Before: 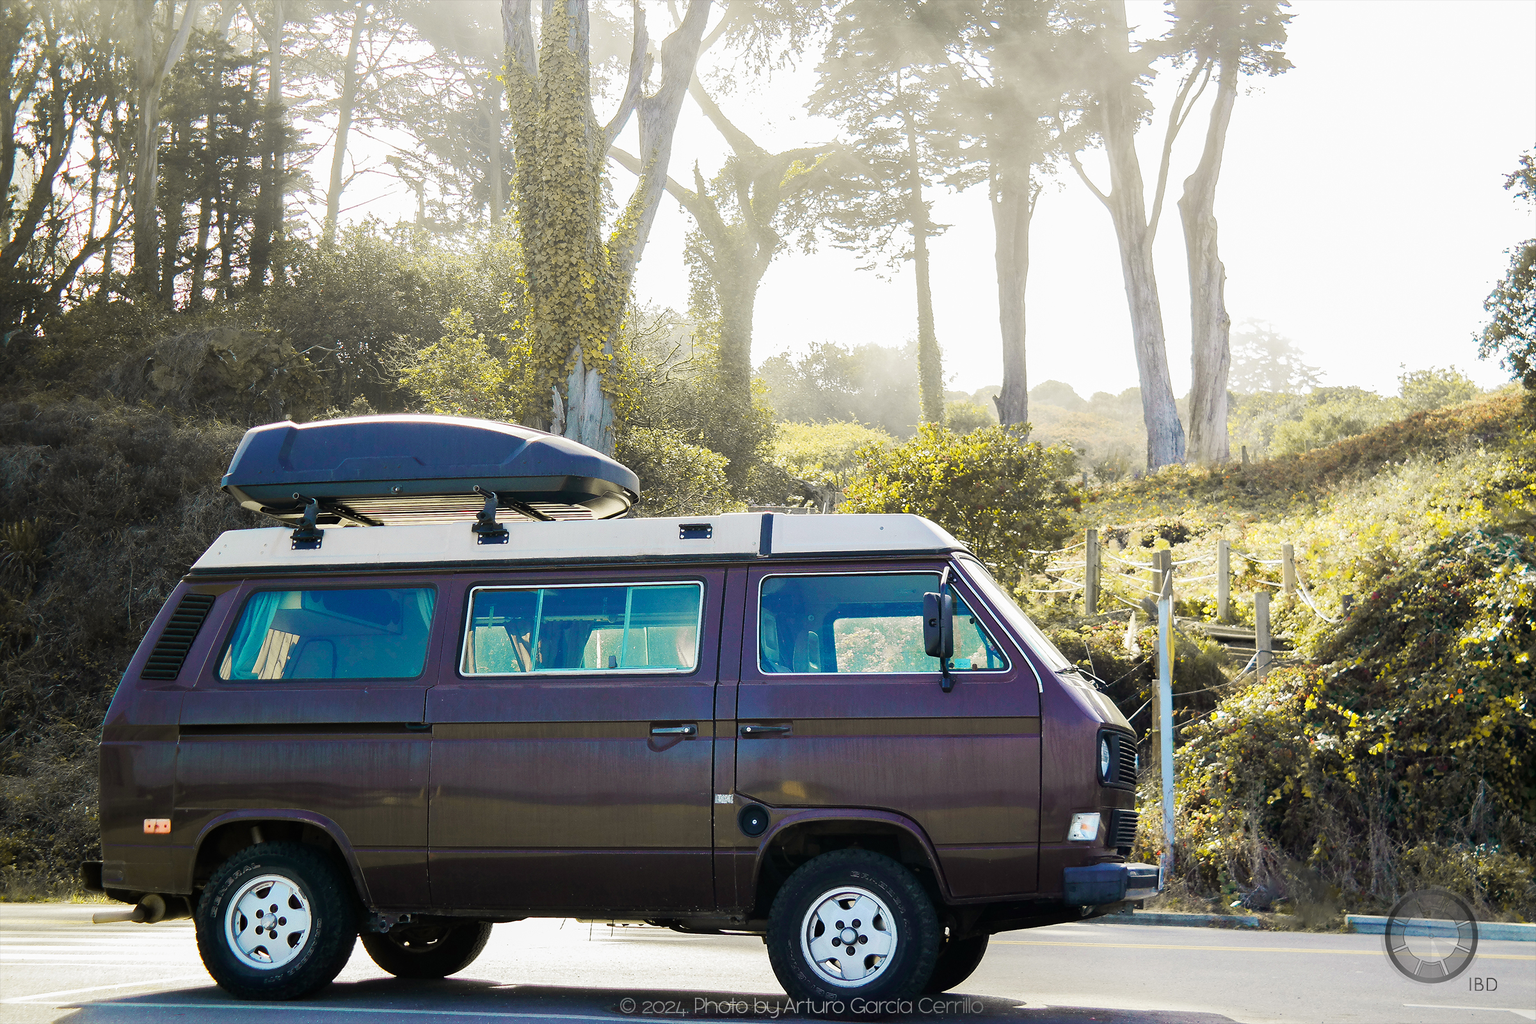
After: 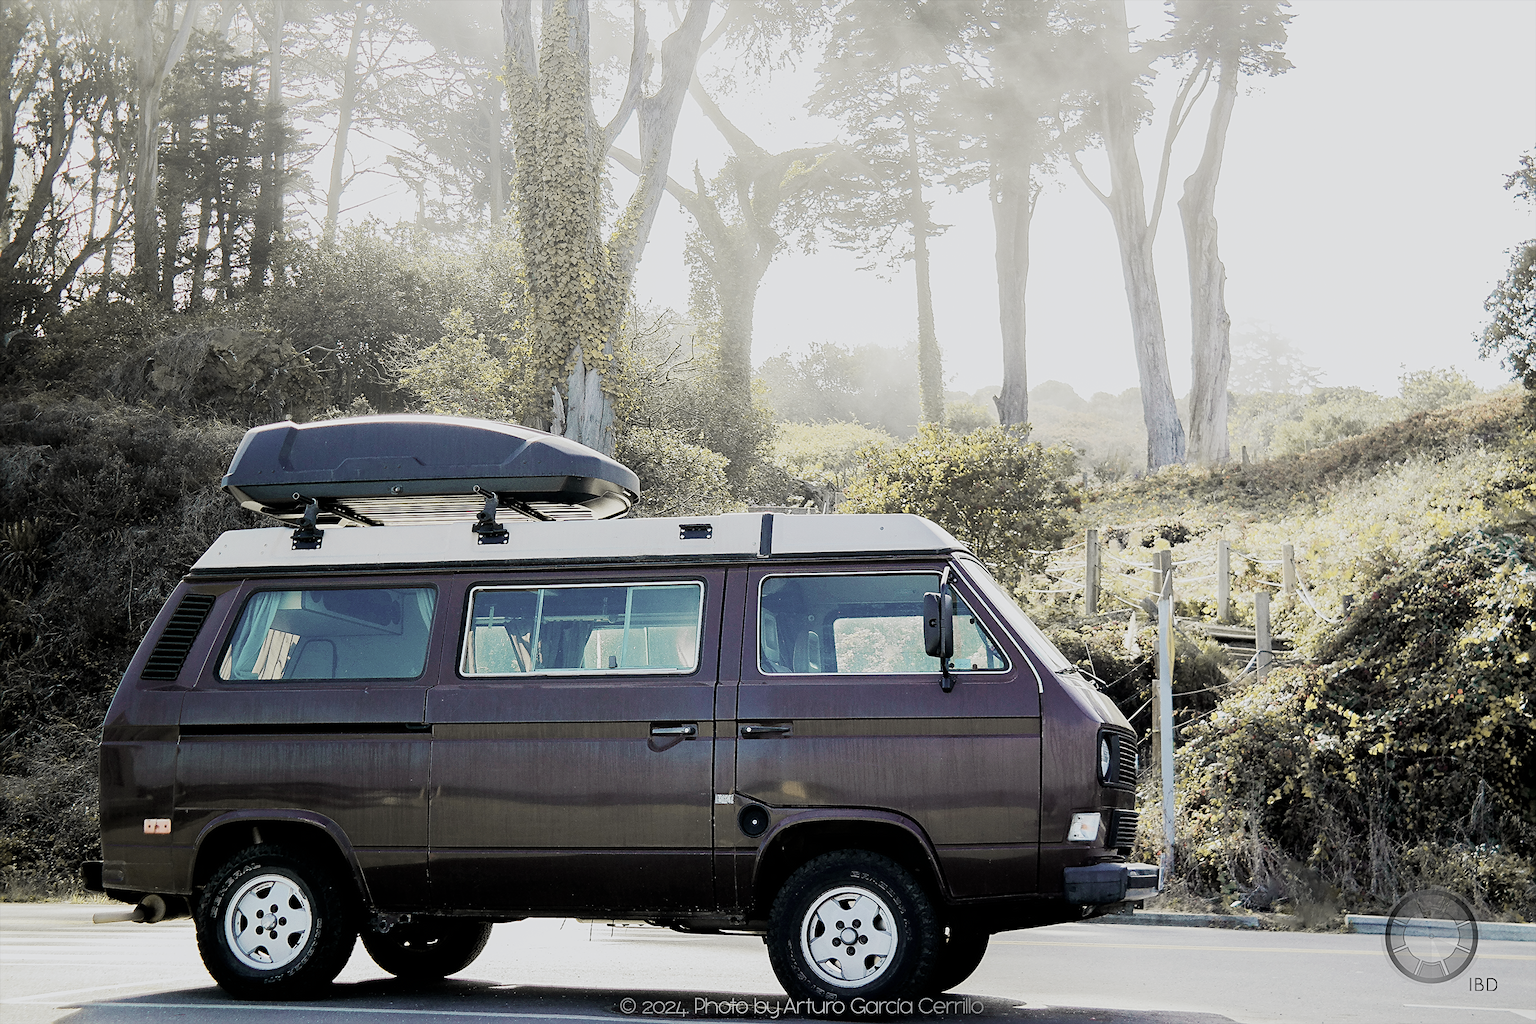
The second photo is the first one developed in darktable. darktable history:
white balance: red 0.988, blue 1.017
exposure: black level correction 0.005, exposure 0.417 EV, compensate highlight preservation false
sharpen: on, module defaults
color correction: saturation 0.5
filmic rgb: black relative exposure -7.65 EV, white relative exposure 4.56 EV, hardness 3.61
